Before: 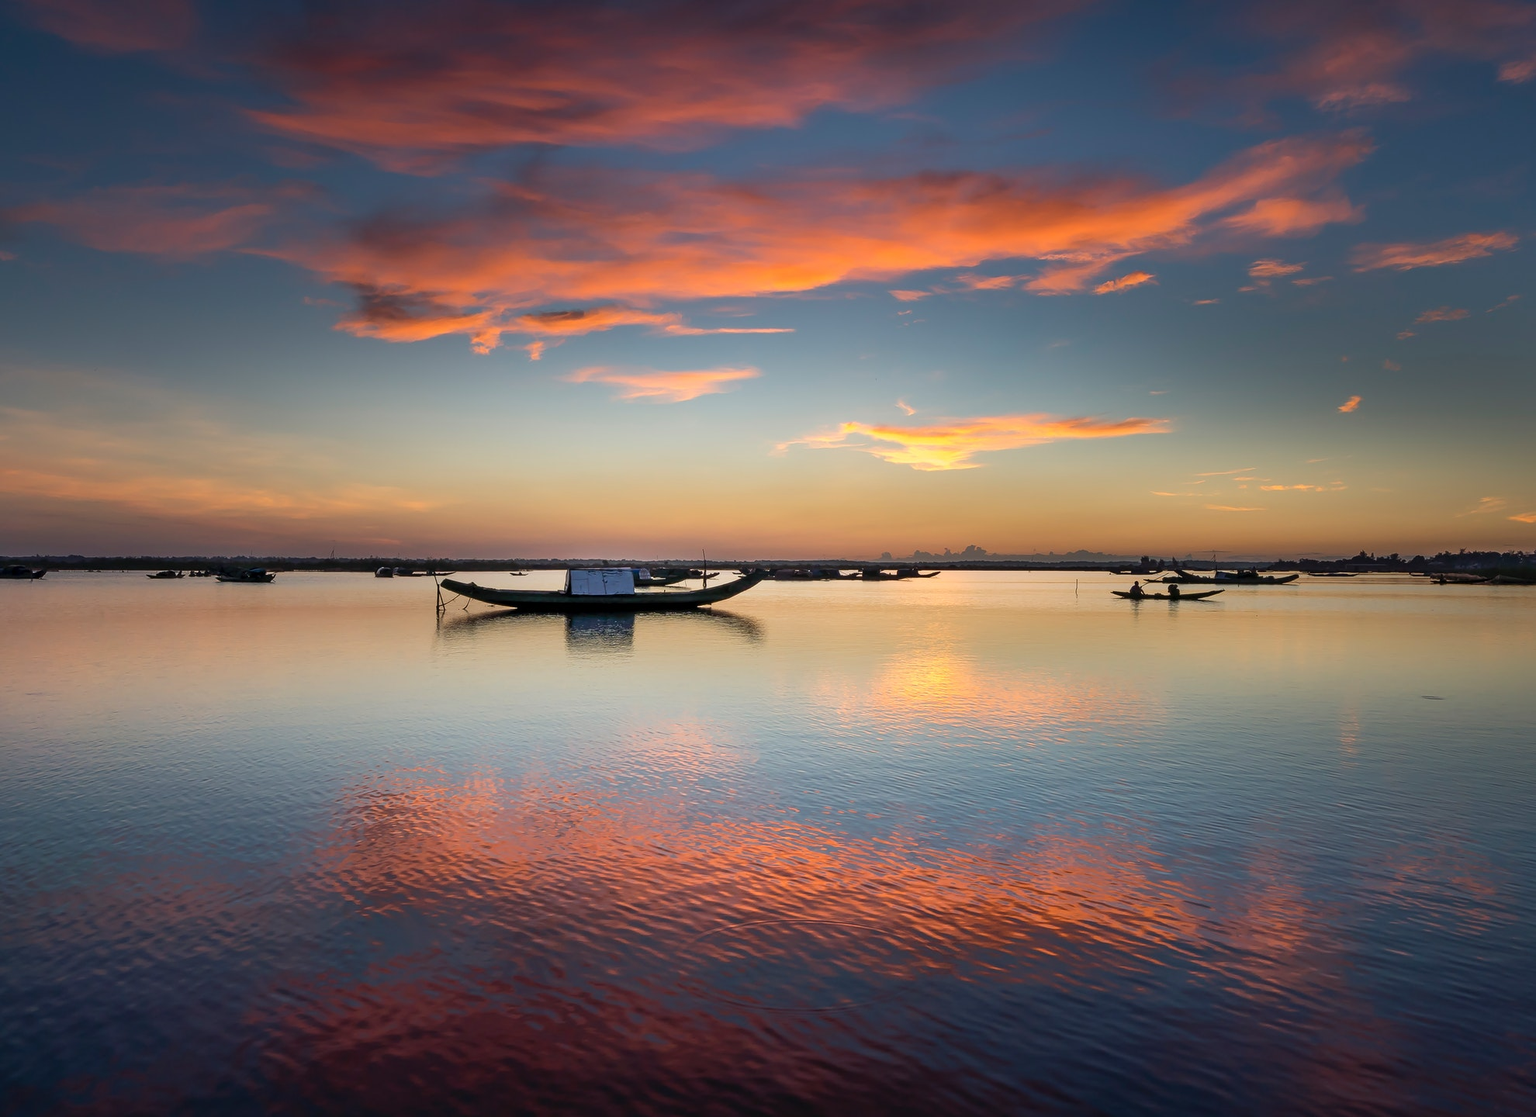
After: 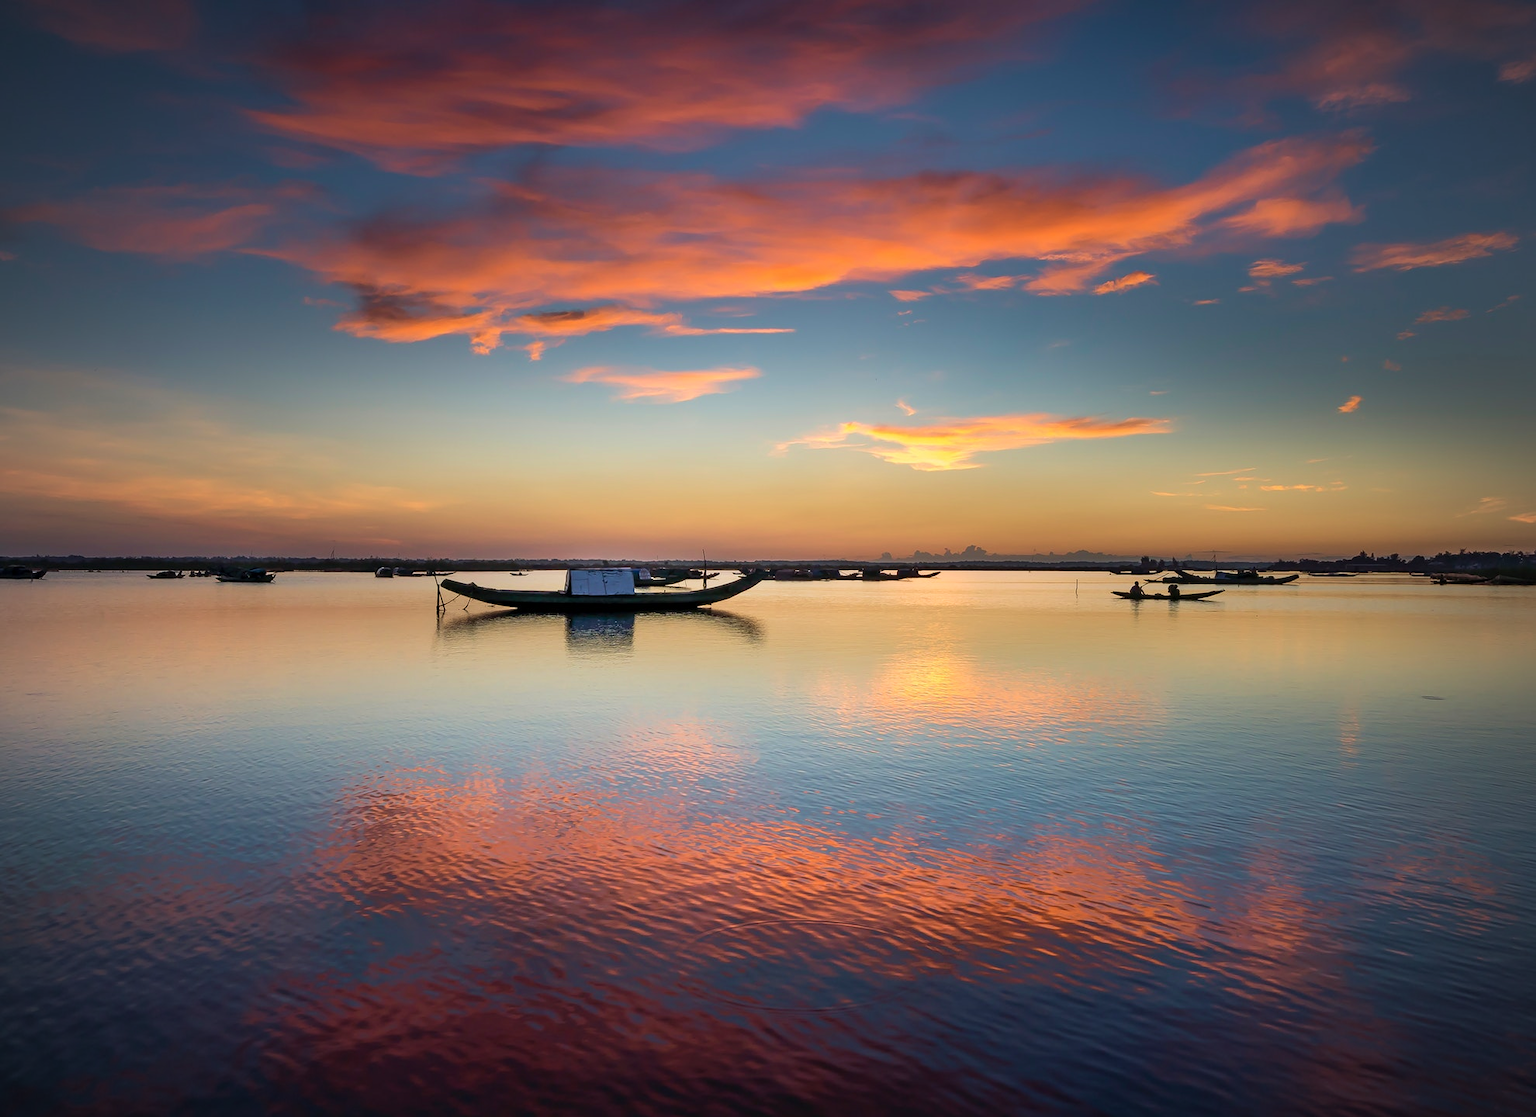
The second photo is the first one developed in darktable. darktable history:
velvia: on, module defaults
vignetting: fall-off radius 60.85%, unbound false
